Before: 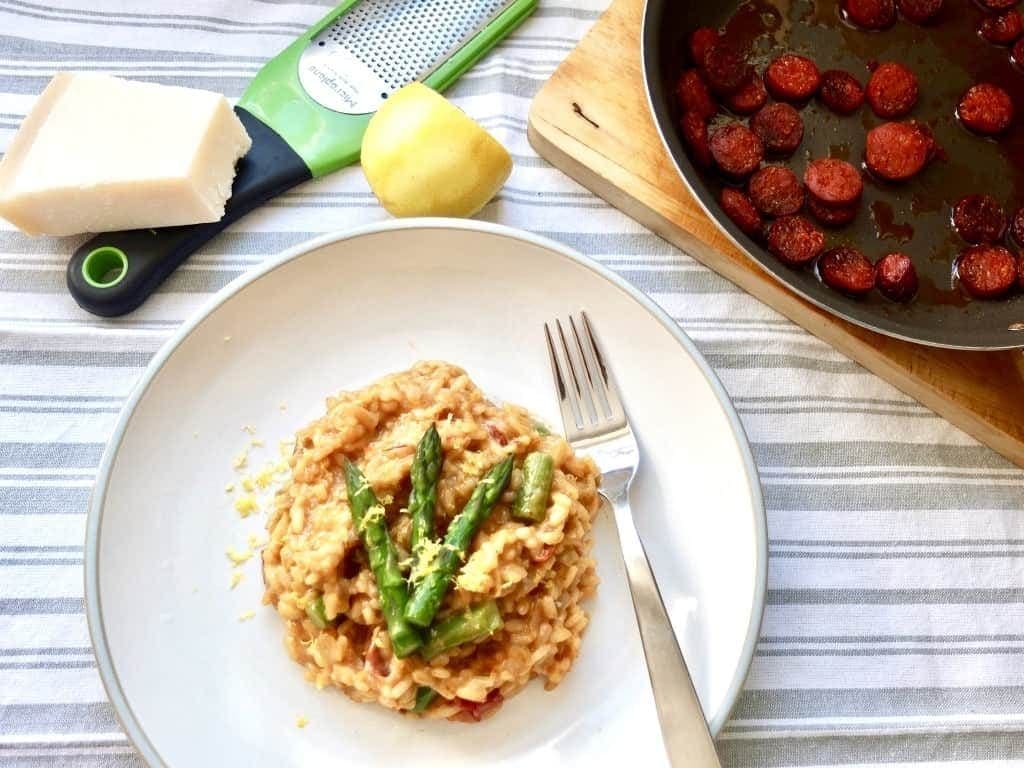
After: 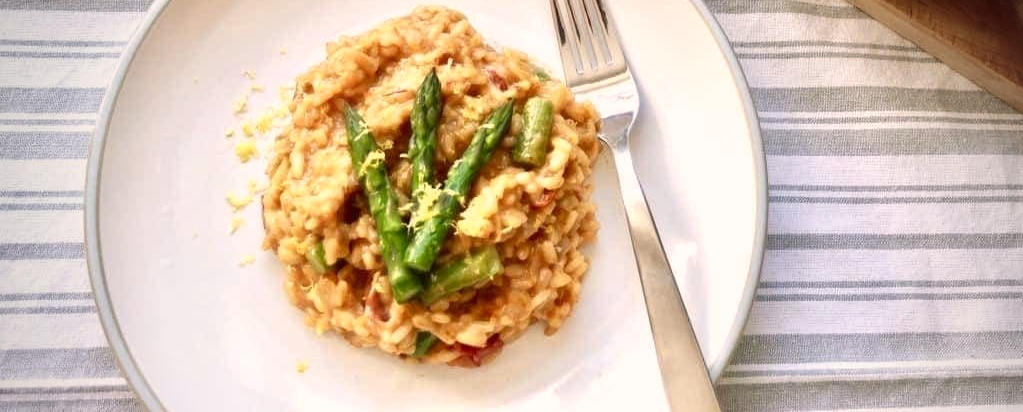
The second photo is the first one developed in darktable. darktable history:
vignetting: fall-off start 71.74%
color correction: highlights a* 5.81, highlights b* 4.84
crop and rotate: top 46.237%
